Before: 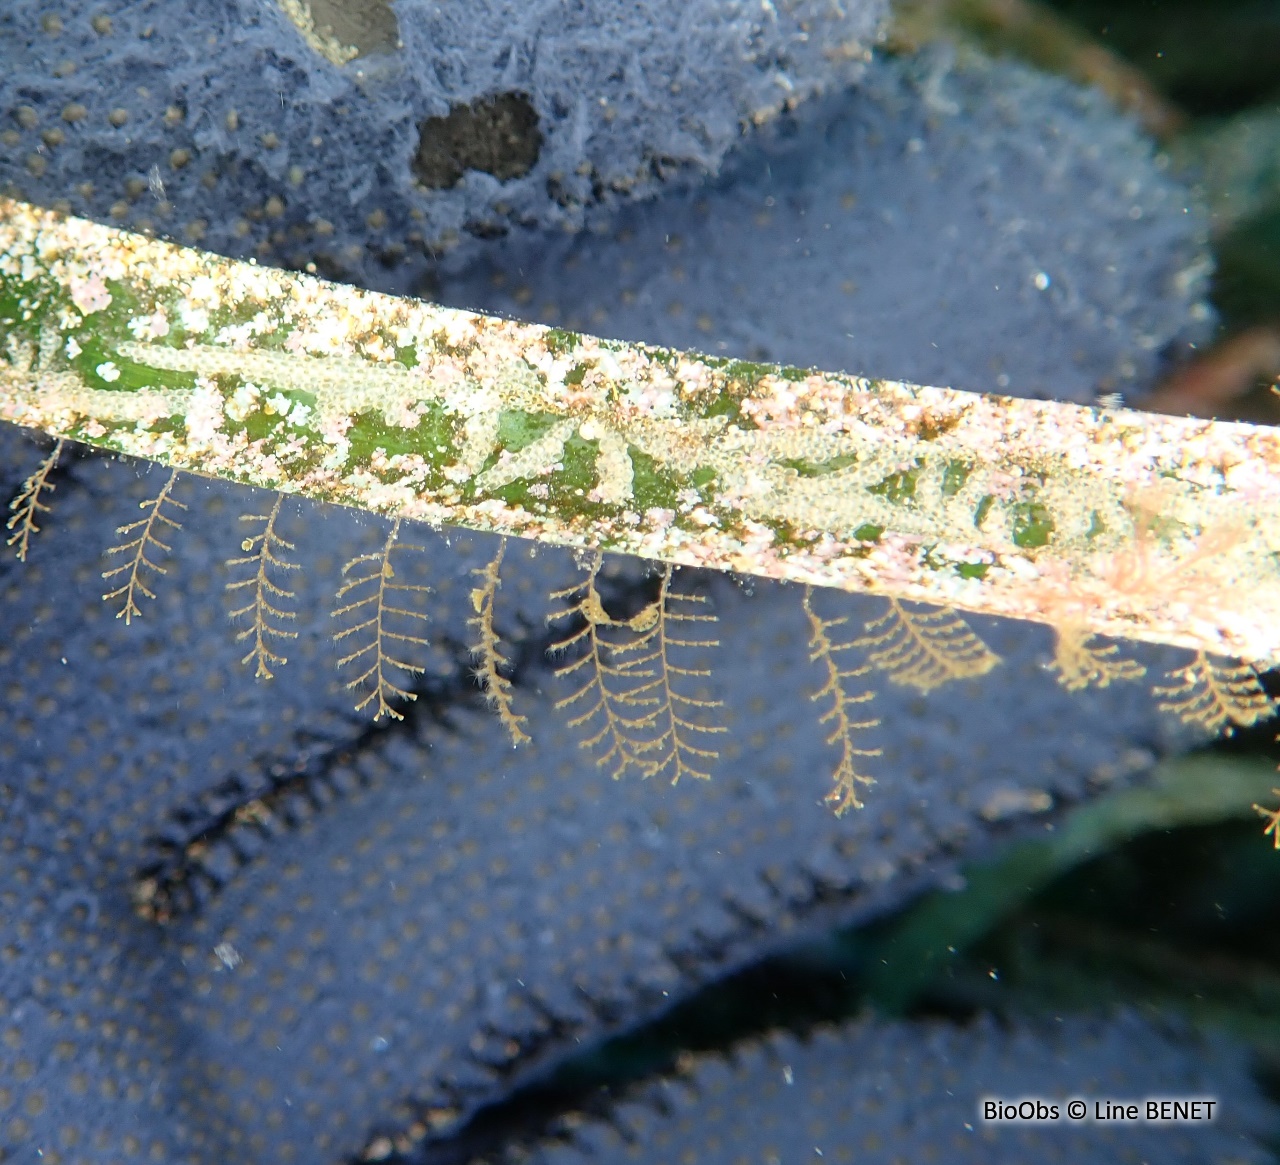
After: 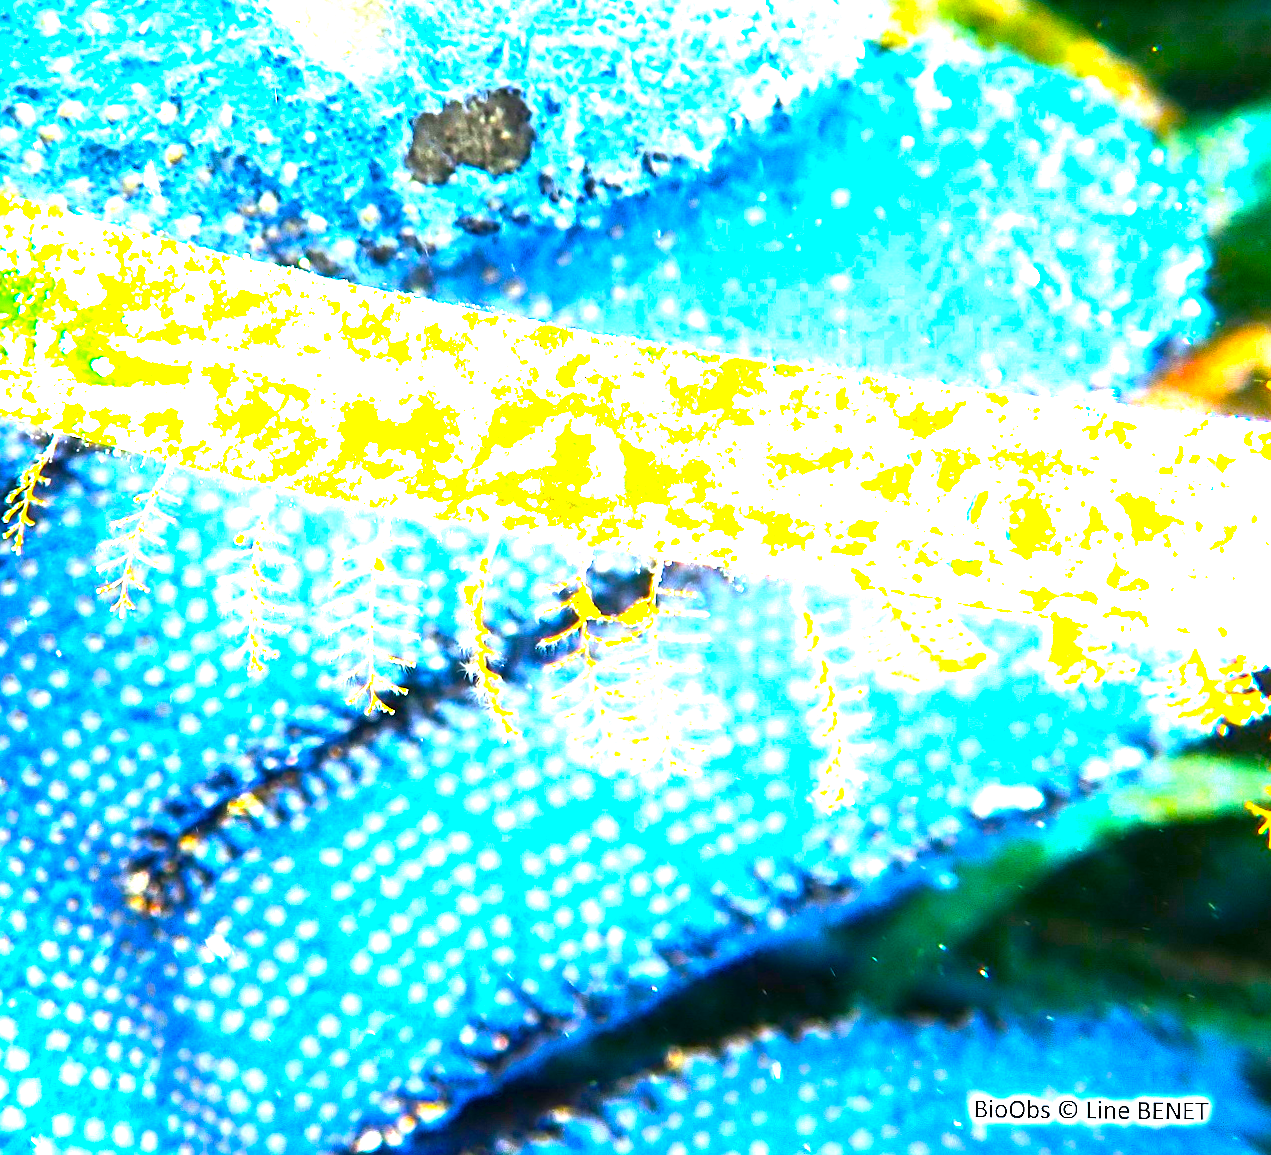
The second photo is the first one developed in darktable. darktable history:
exposure: black level correction 0, exposure 1.3 EV, compensate exposure bias true, compensate highlight preservation false
white balance: emerald 1
color balance rgb: linear chroma grading › global chroma 20%, perceptual saturation grading › global saturation 65%, perceptual saturation grading › highlights 60%, perceptual saturation grading › mid-tones 50%, perceptual saturation grading › shadows 50%, perceptual brilliance grading › global brilliance 30%, perceptual brilliance grading › highlights 50%, perceptual brilliance grading › mid-tones 50%, perceptual brilliance grading › shadows -22%, global vibrance 20%
rotate and perspective: rotation 0.192°, lens shift (horizontal) -0.015, crop left 0.005, crop right 0.996, crop top 0.006, crop bottom 0.99
